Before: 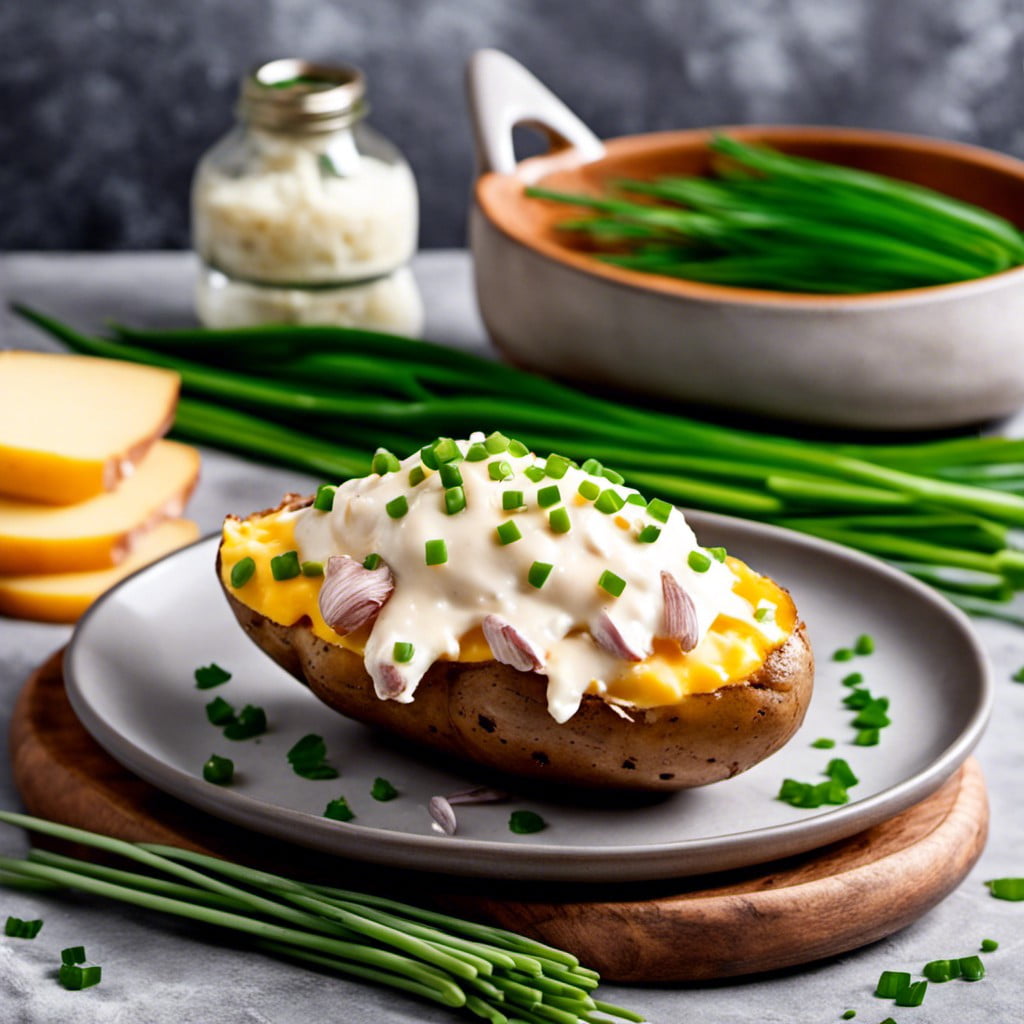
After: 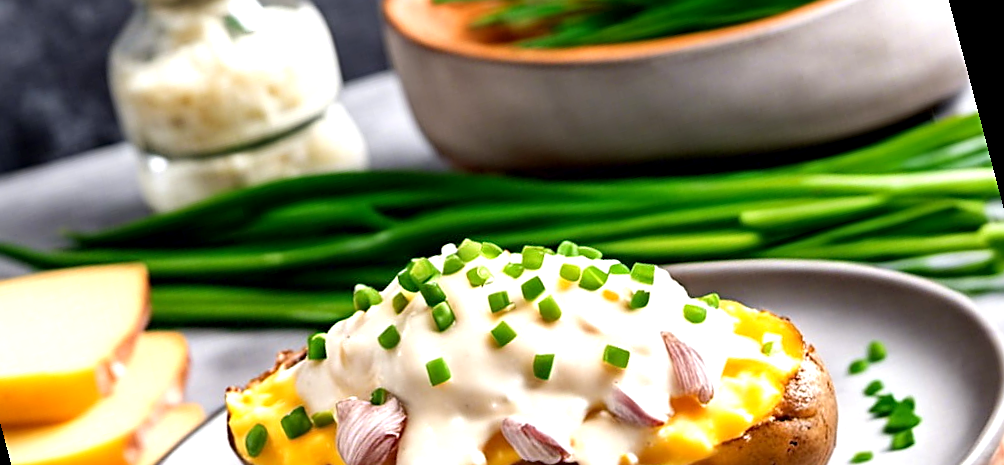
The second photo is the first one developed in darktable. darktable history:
rotate and perspective: rotation -14.8°, crop left 0.1, crop right 0.903, crop top 0.25, crop bottom 0.748
exposure: black level correction 0.001, exposure 0.5 EV, compensate exposure bias true, compensate highlight preservation false
sharpen: on, module defaults
crop: bottom 24.967%
